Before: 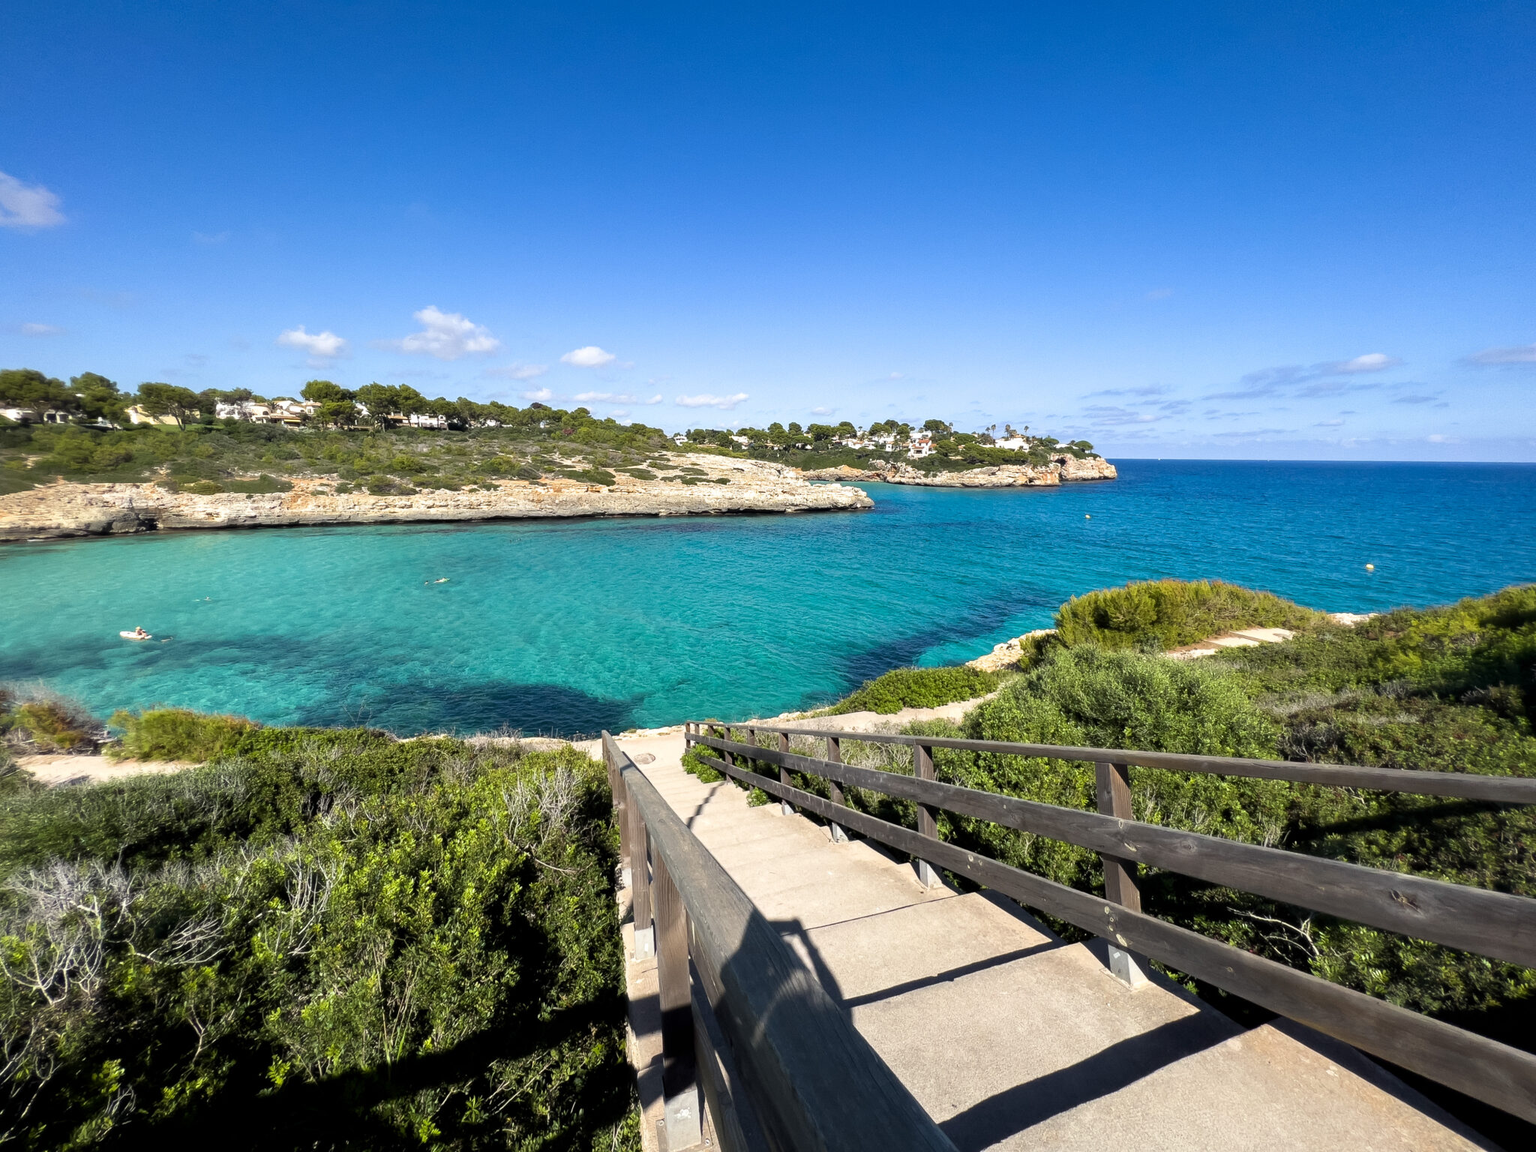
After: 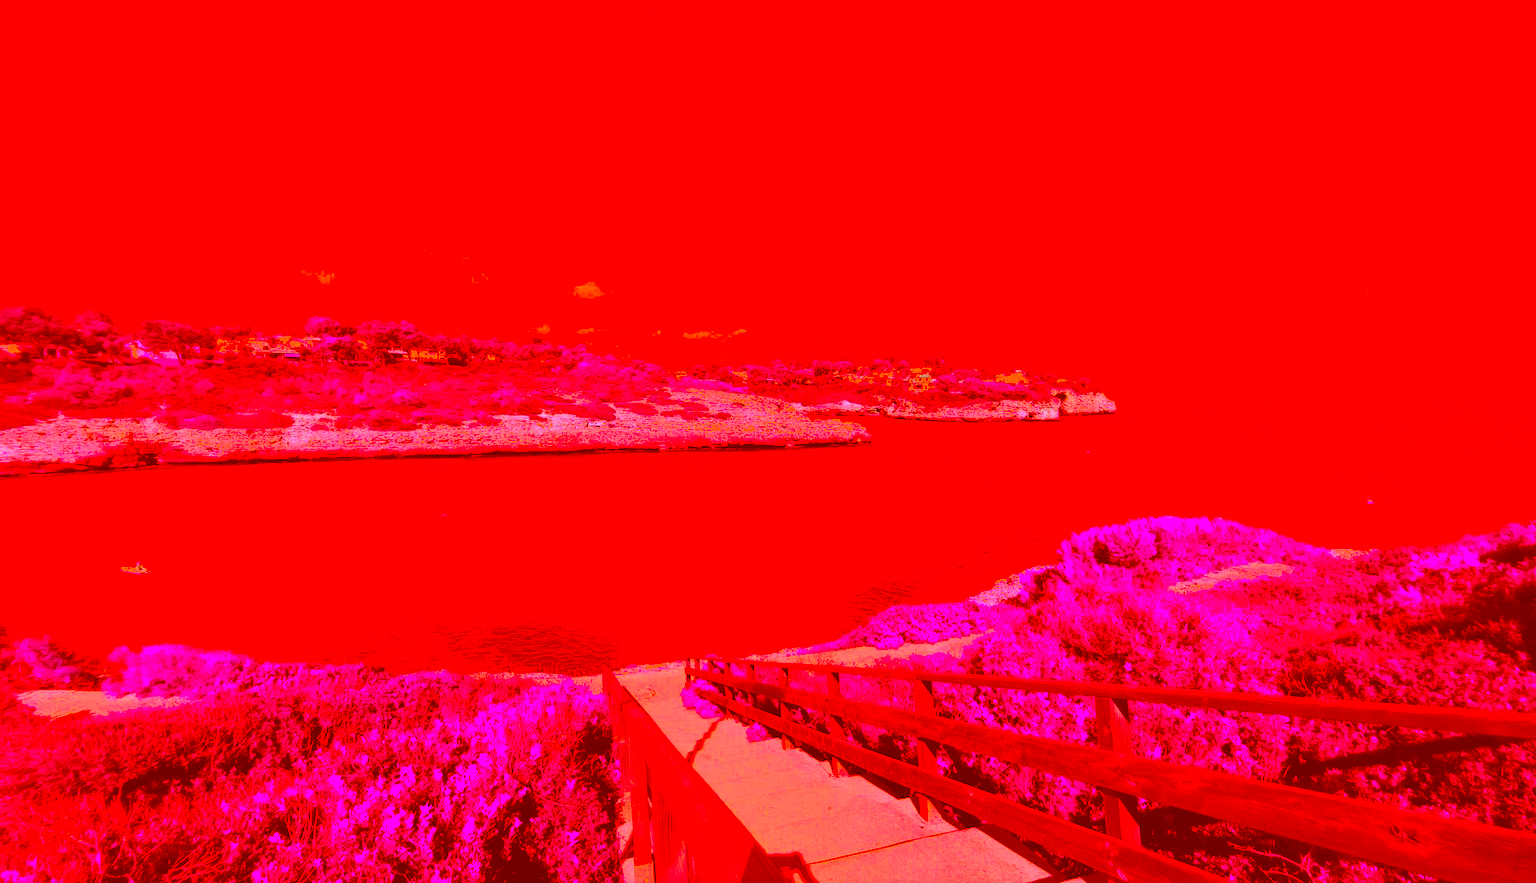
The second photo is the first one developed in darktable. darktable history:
exposure: compensate highlight preservation false
crop: top 5.667%, bottom 17.637%
color correction: highlights a* -39.68, highlights b* -40, shadows a* -40, shadows b* -40, saturation -3
